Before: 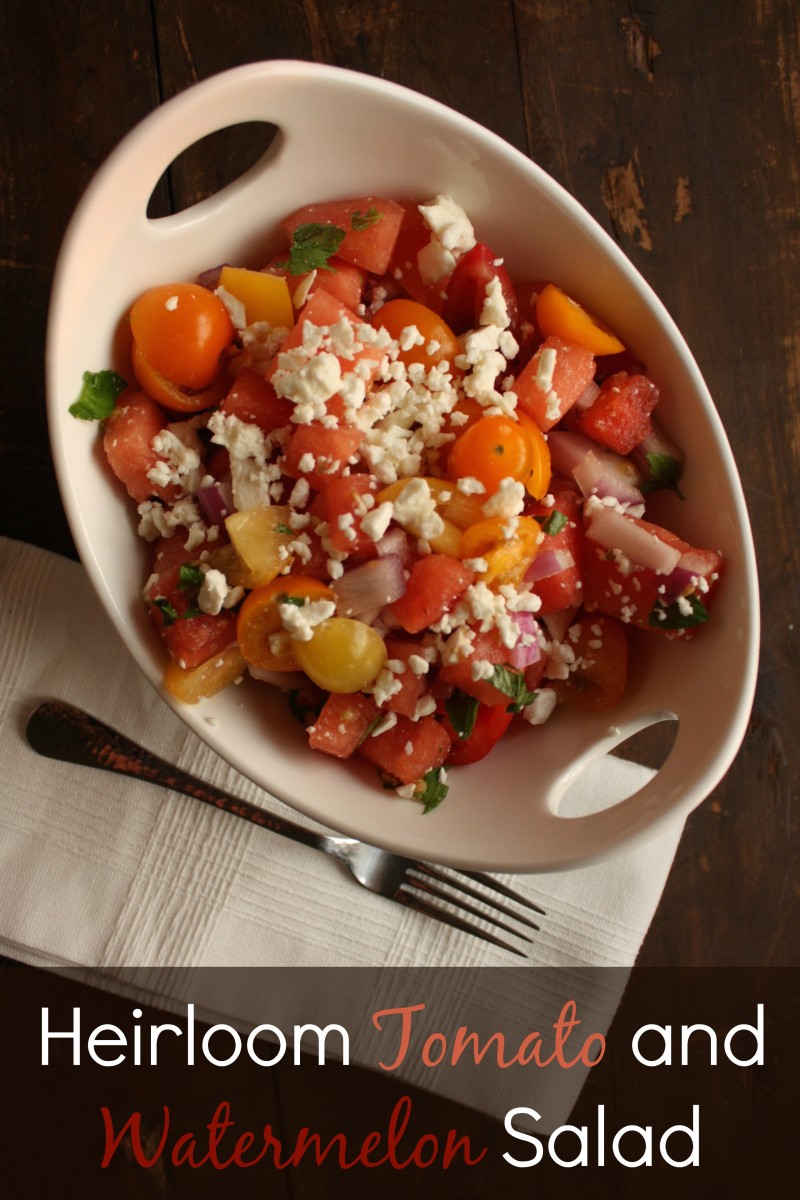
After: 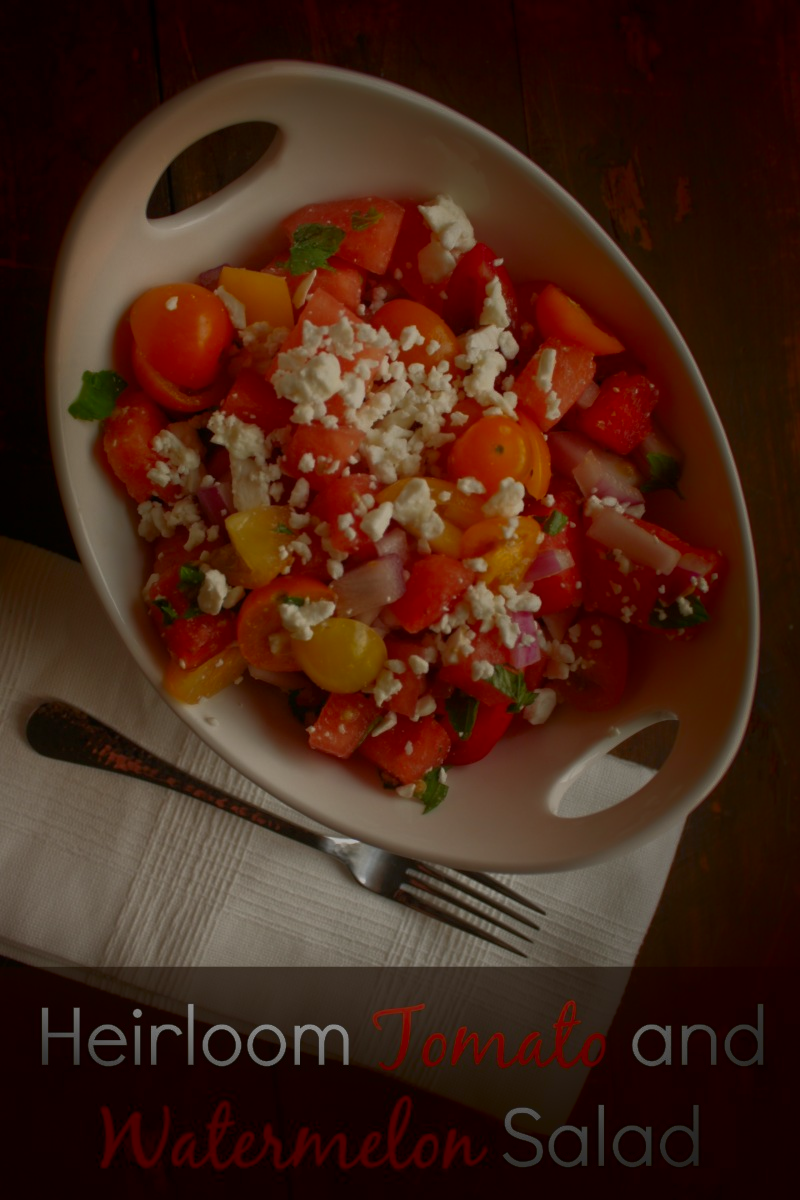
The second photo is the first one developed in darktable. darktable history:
tone equalizer: -8 EV -0.019 EV, -7 EV 0.009 EV, -6 EV -0.008 EV, -5 EV 0.004 EV, -4 EV -0.048 EV, -3 EV -0.237 EV, -2 EV -0.65 EV, -1 EV -0.985 EV, +0 EV -0.939 EV, mask exposure compensation -0.504 EV
shadows and highlights: shadows -89.44, highlights 89.4, soften with gaussian
